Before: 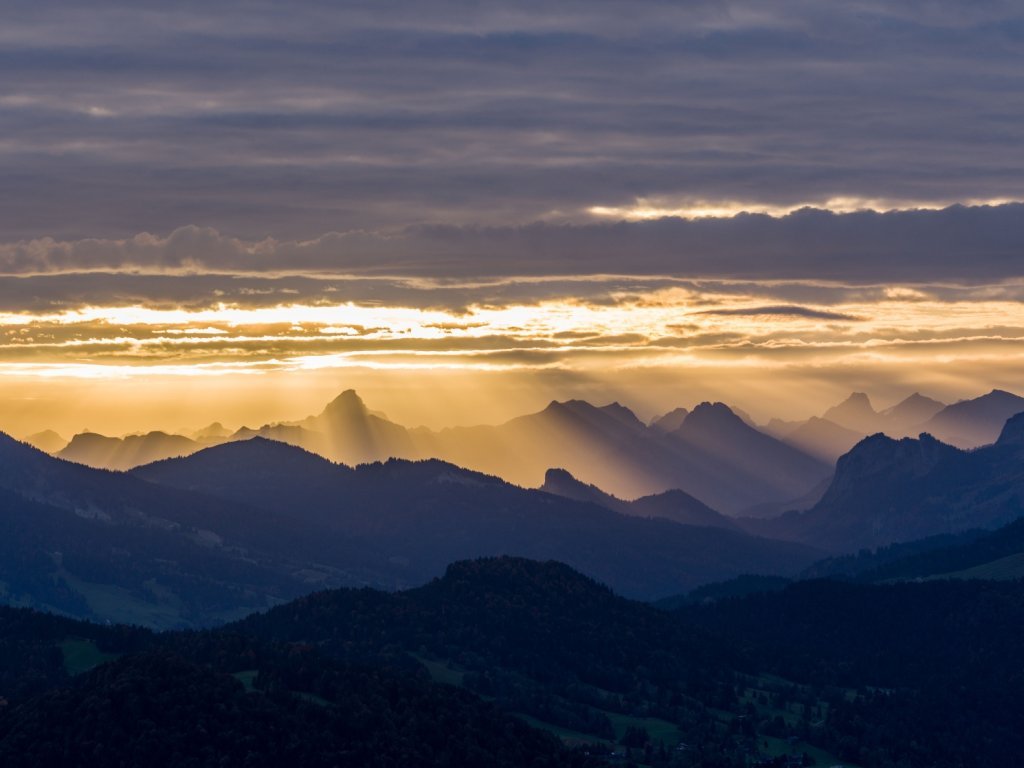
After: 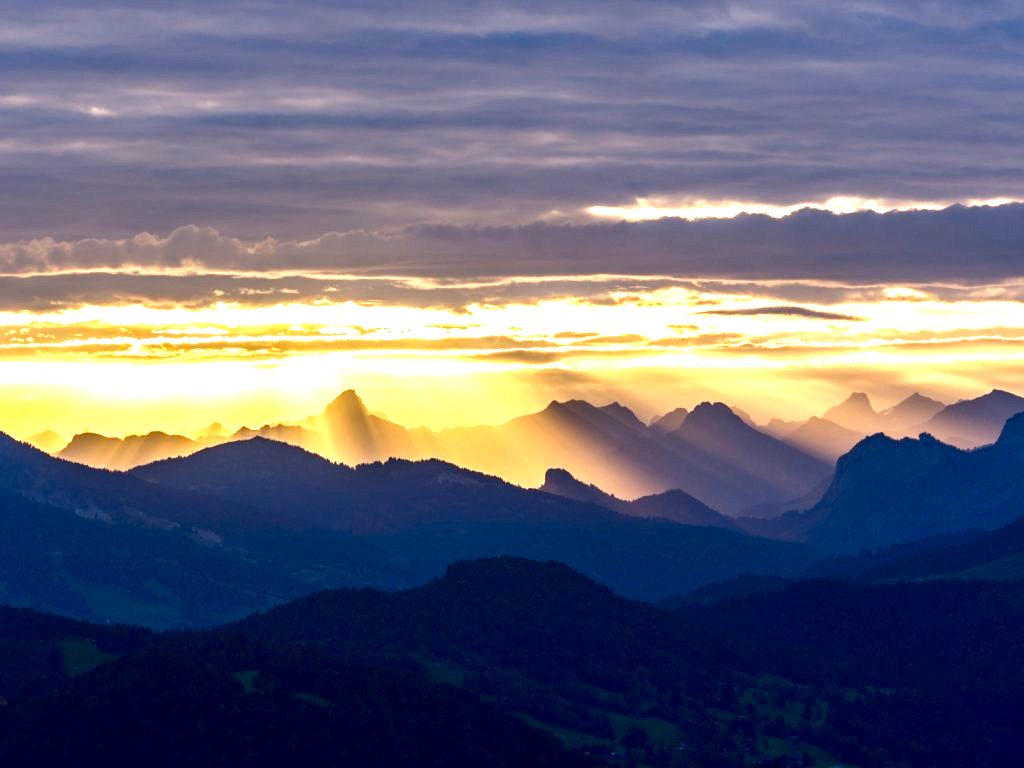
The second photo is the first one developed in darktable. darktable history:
exposure: black level correction 0.001, exposure 1.398 EV, compensate highlight preservation false
contrast brightness saturation: brightness -0.249, saturation 0.198
